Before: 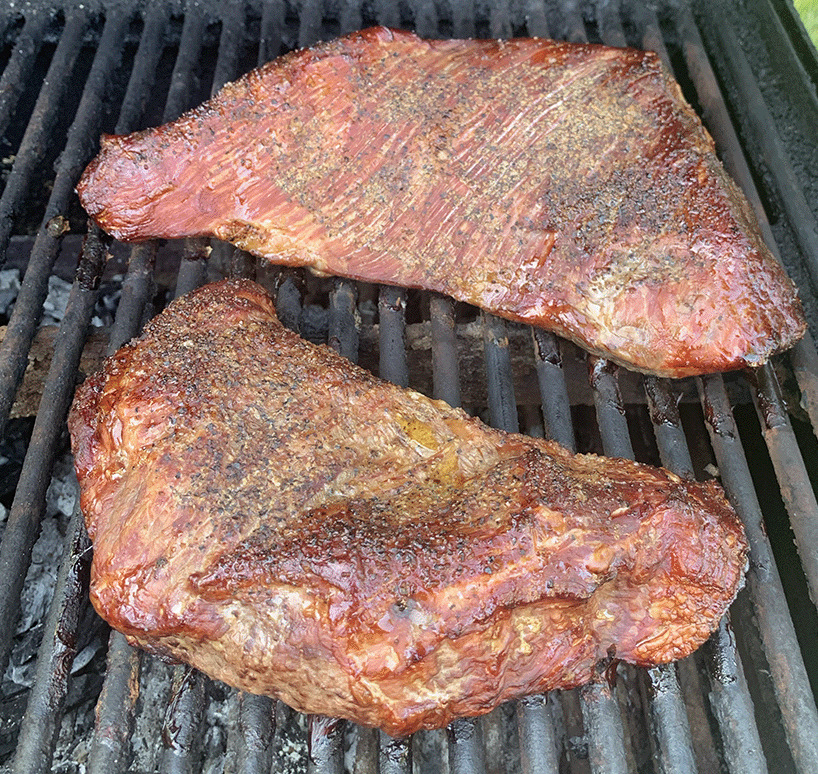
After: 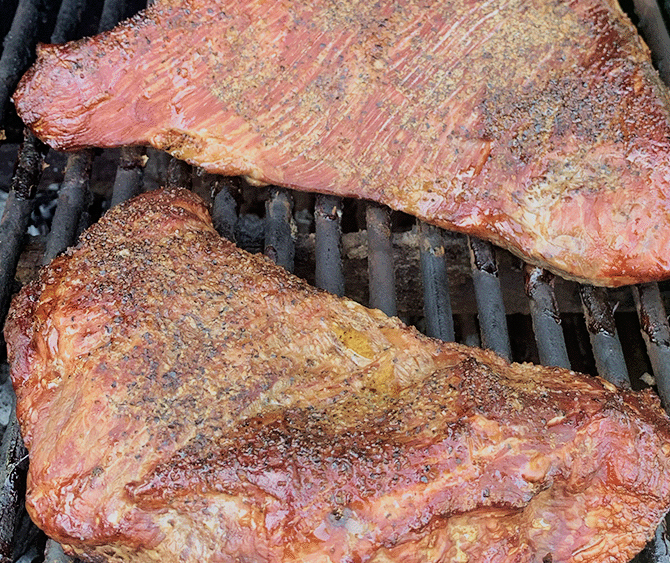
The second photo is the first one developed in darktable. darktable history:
filmic rgb: black relative exposure -7.65 EV, hardness 4.02, contrast 1.1, highlights saturation mix -30%
velvia: on, module defaults
crop: left 7.856%, top 11.836%, right 10.12%, bottom 15.387%
rotate and perspective: automatic cropping original format, crop left 0, crop top 0
